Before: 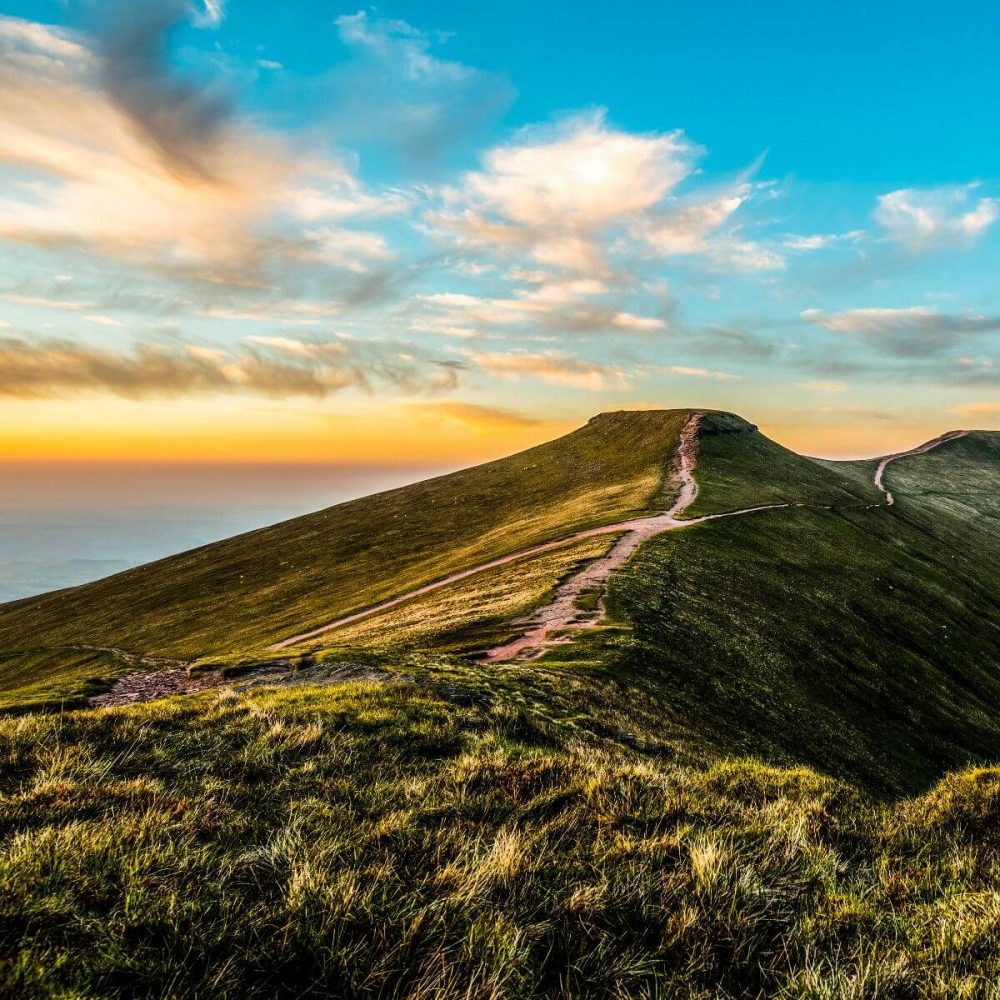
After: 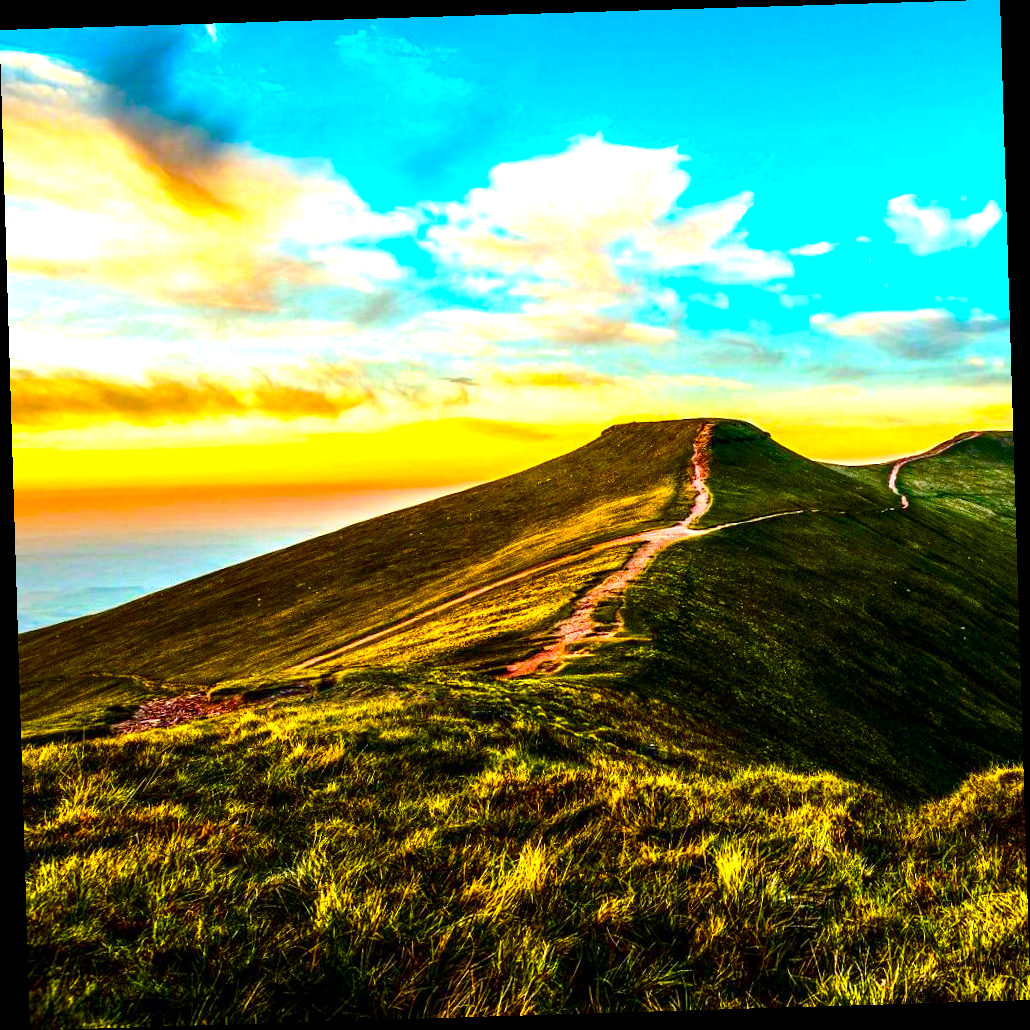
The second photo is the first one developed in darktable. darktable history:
contrast brightness saturation: contrast 0.12, brightness -0.12, saturation 0.2
color balance rgb: linear chroma grading › global chroma 25%, perceptual saturation grading › global saturation 40%, perceptual saturation grading › highlights -50%, perceptual saturation grading › shadows 30%, perceptual brilliance grading › global brilliance 25%, global vibrance 60%
rotate and perspective: rotation -1.75°, automatic cropping off
